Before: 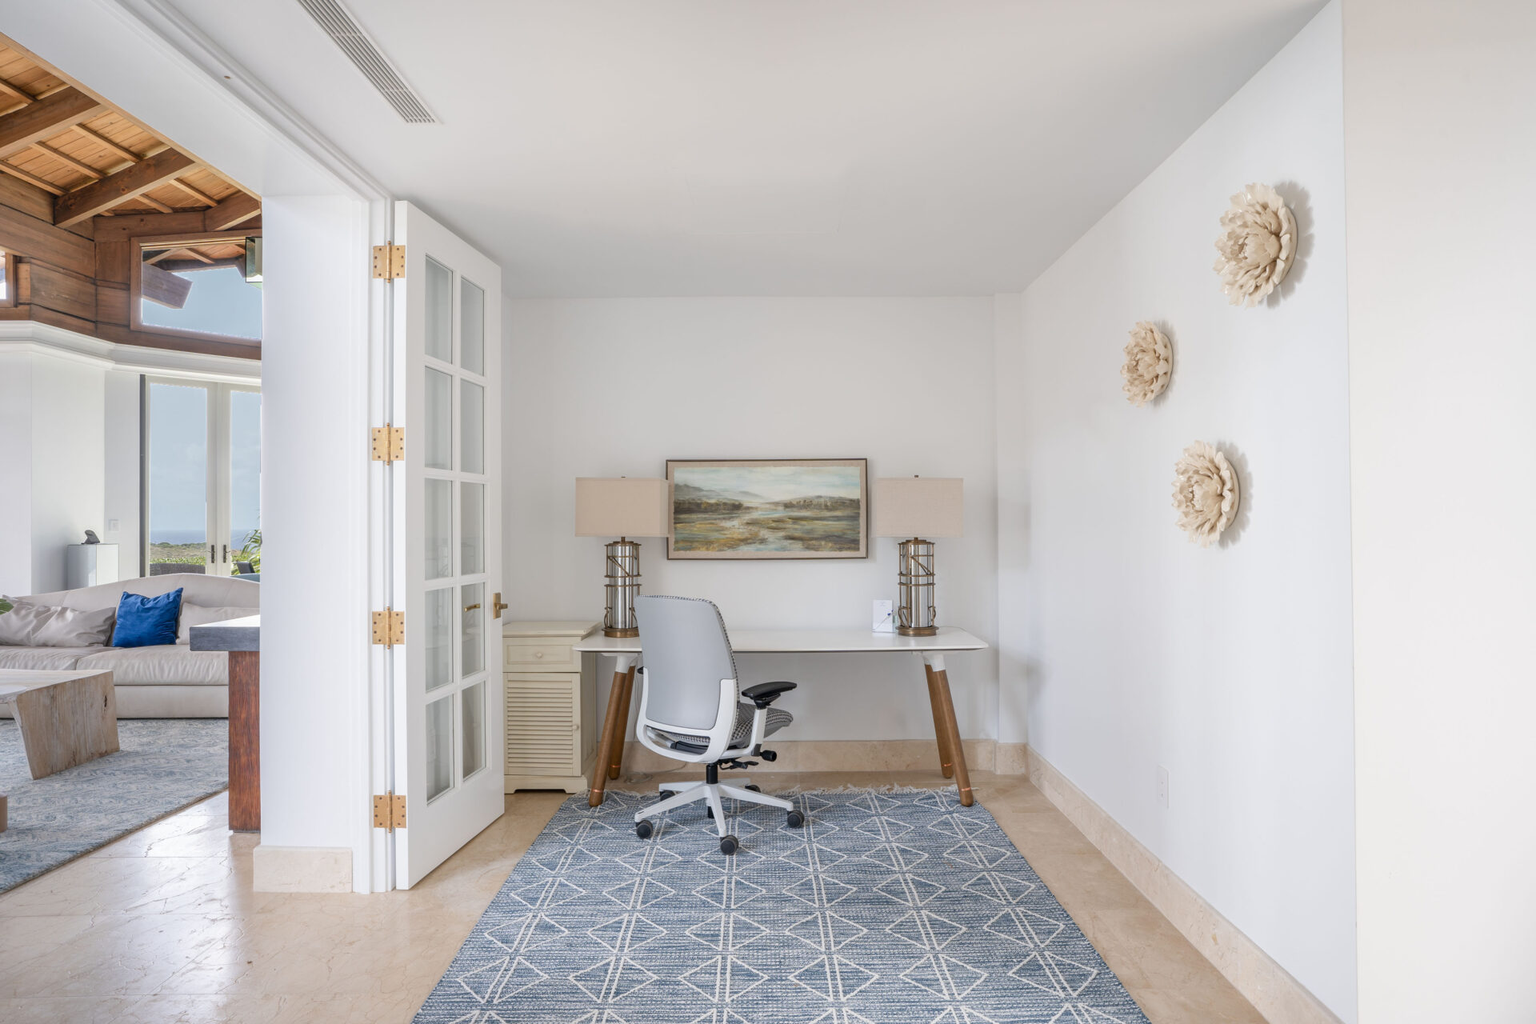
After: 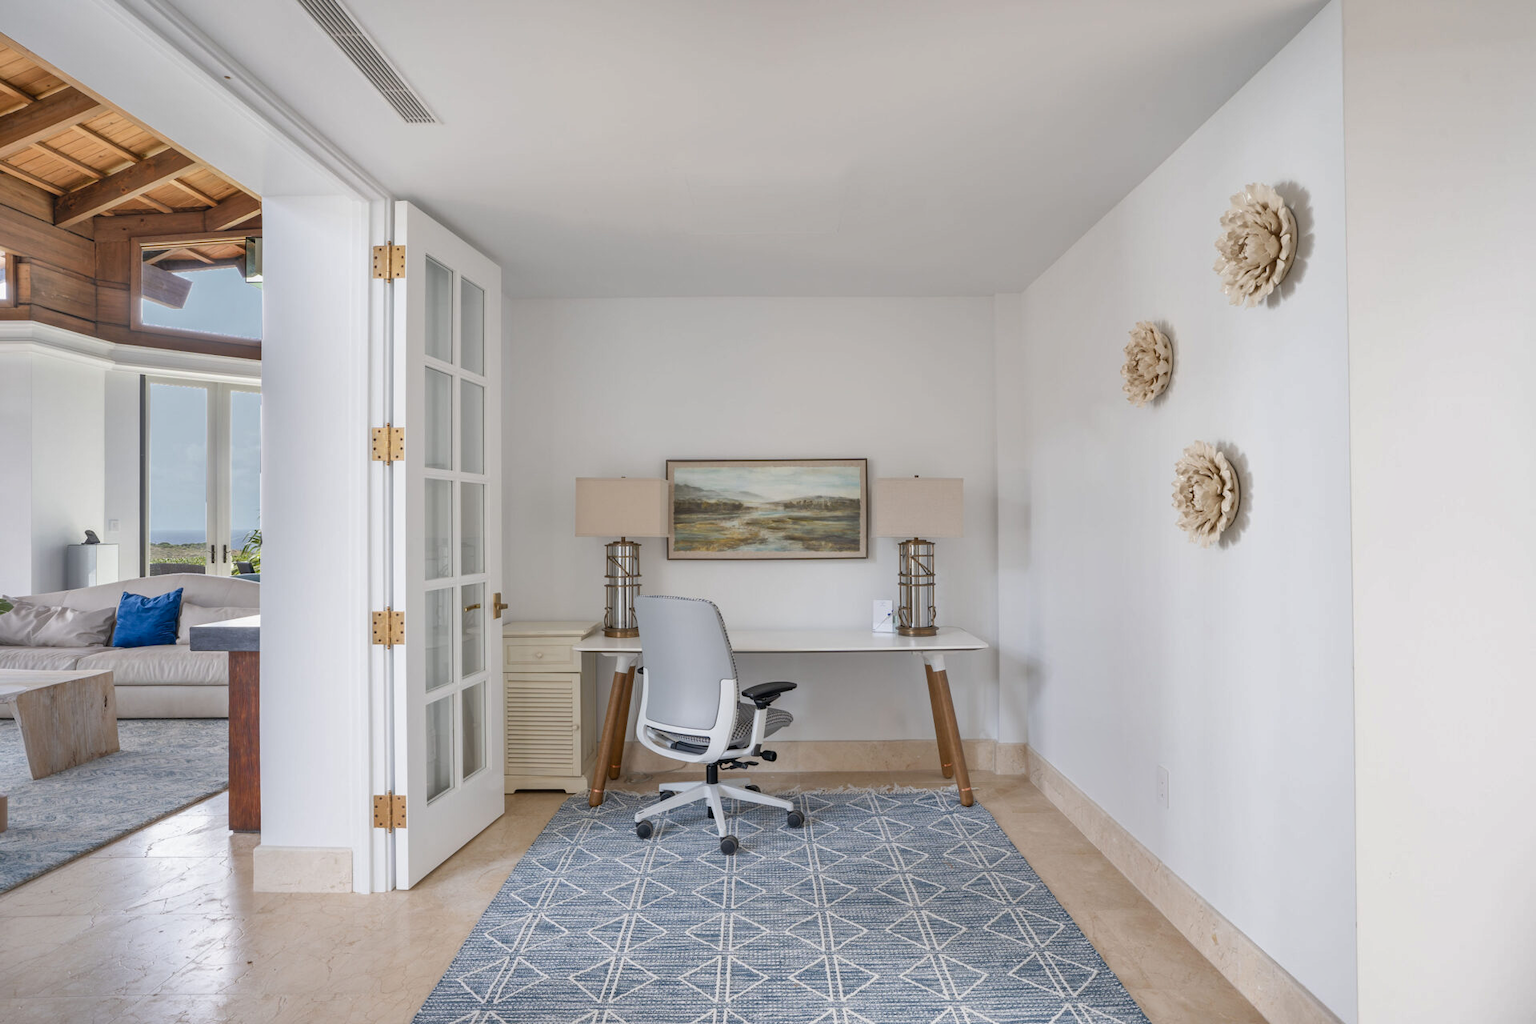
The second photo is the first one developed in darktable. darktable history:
local contrast: mode bilateral grid, contrast 100, coarseness 100, detail 91%, midtone range 0.2
shadows and highlights: low approximation 0.01, soften with gaussian
